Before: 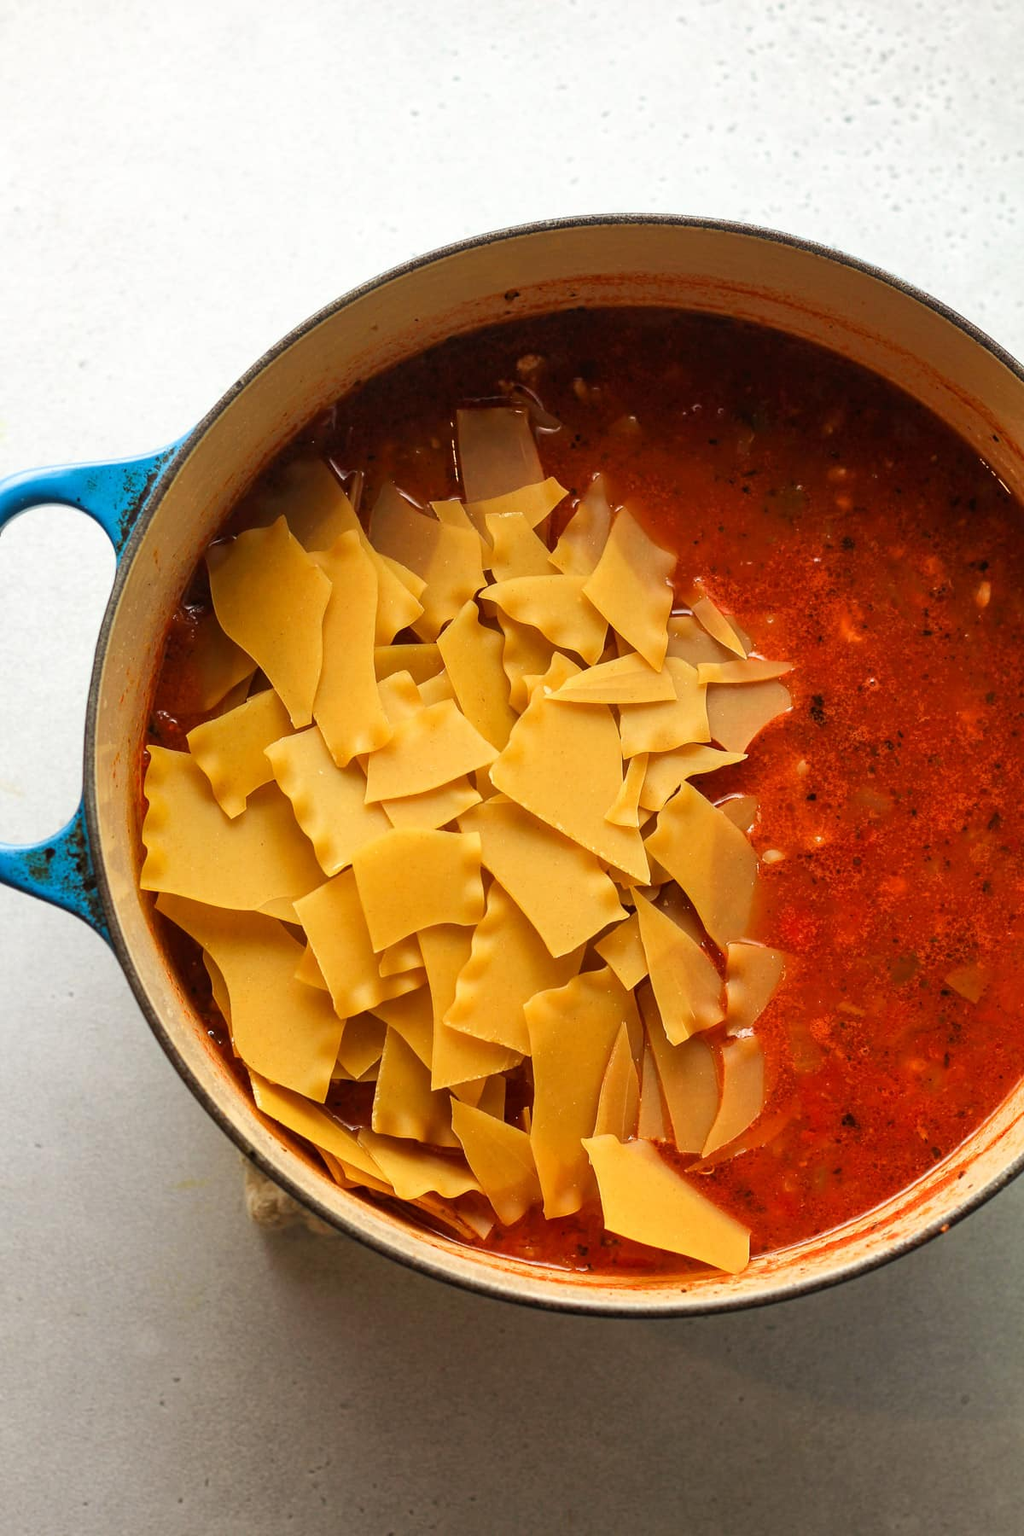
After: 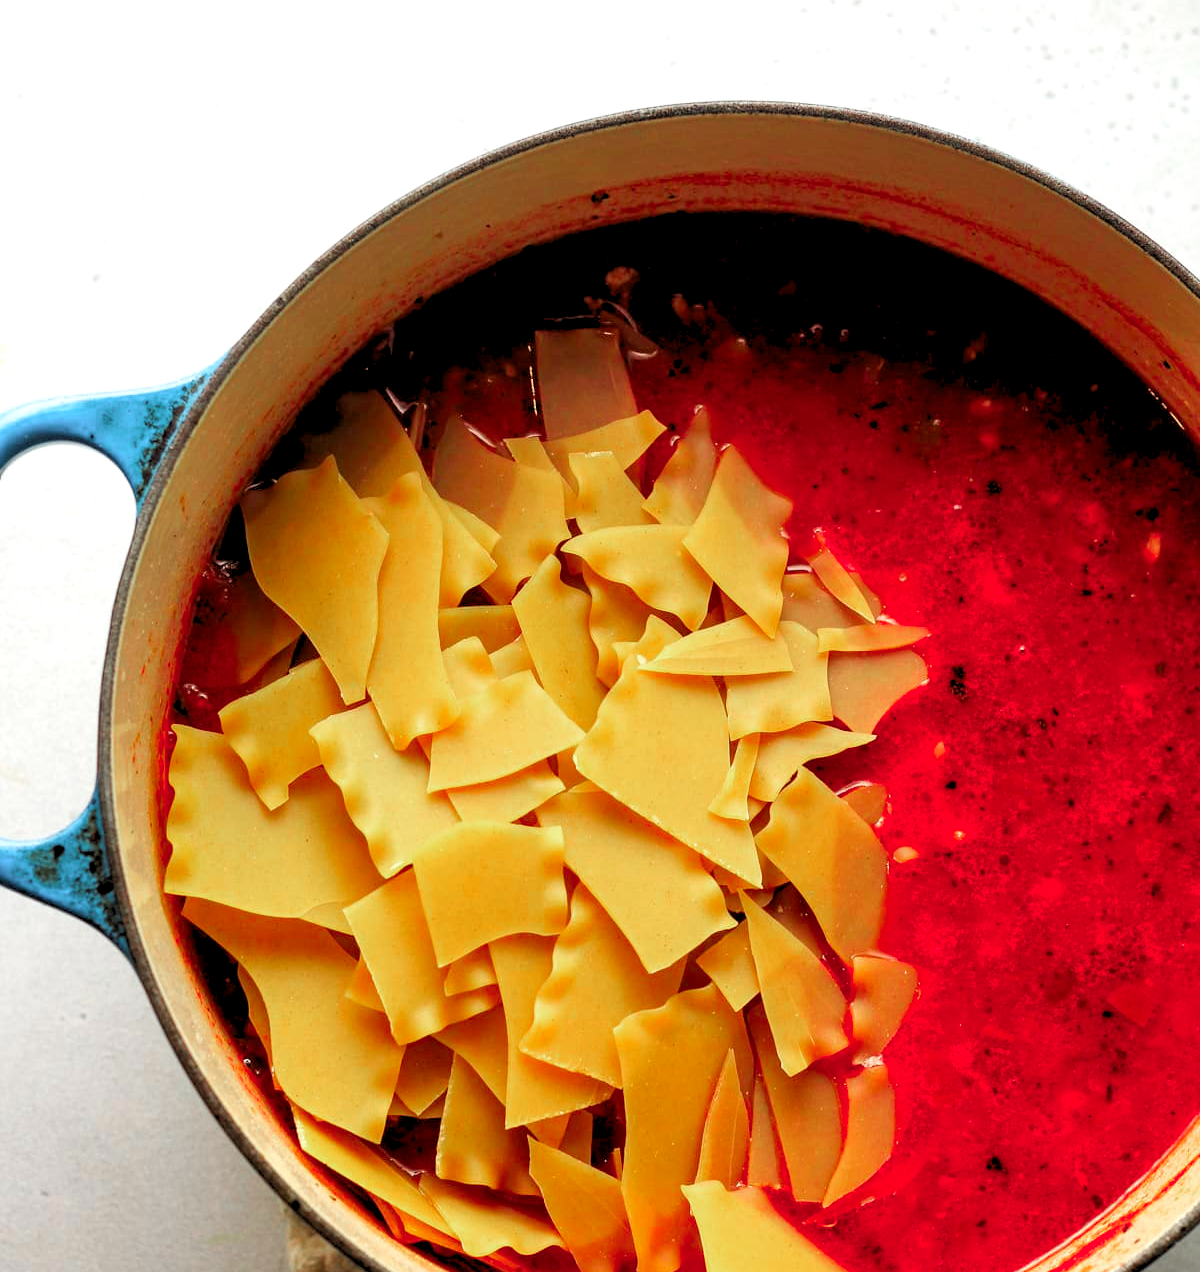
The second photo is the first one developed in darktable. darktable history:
rgb levels: levels [[0.013, 0.434, 0.89], [0, 0.5, 1], [0, 0.5, 1]]
color zones: curves: ch0 [(0, 0.466) (0.128, 0.466) (0.25, 0.5) (0.375, 0.456) (0.5, 0.5) (0.625, 0.5) (0.737, 0.652) (0.875, 0.5)]; ch1 [(0, 0.603) (0.125, 0.618) (0.261, 0.348) (0.372, 0.353) (0.497, 0.363) (0.611, 0.45) (0.731, 0.427) (0.875, 0.518) (0.998, 0.652)]; ch2 [(0, 0.559) (0.125, 0.451) (0.253, 0.564) (0.37, 0.578) (0.5, 0.466) (0.625, 0.471) (0.731, 0.471) (0.88, 0.485)]
crop and rotate: top 8.293%, bottom 20.996%
